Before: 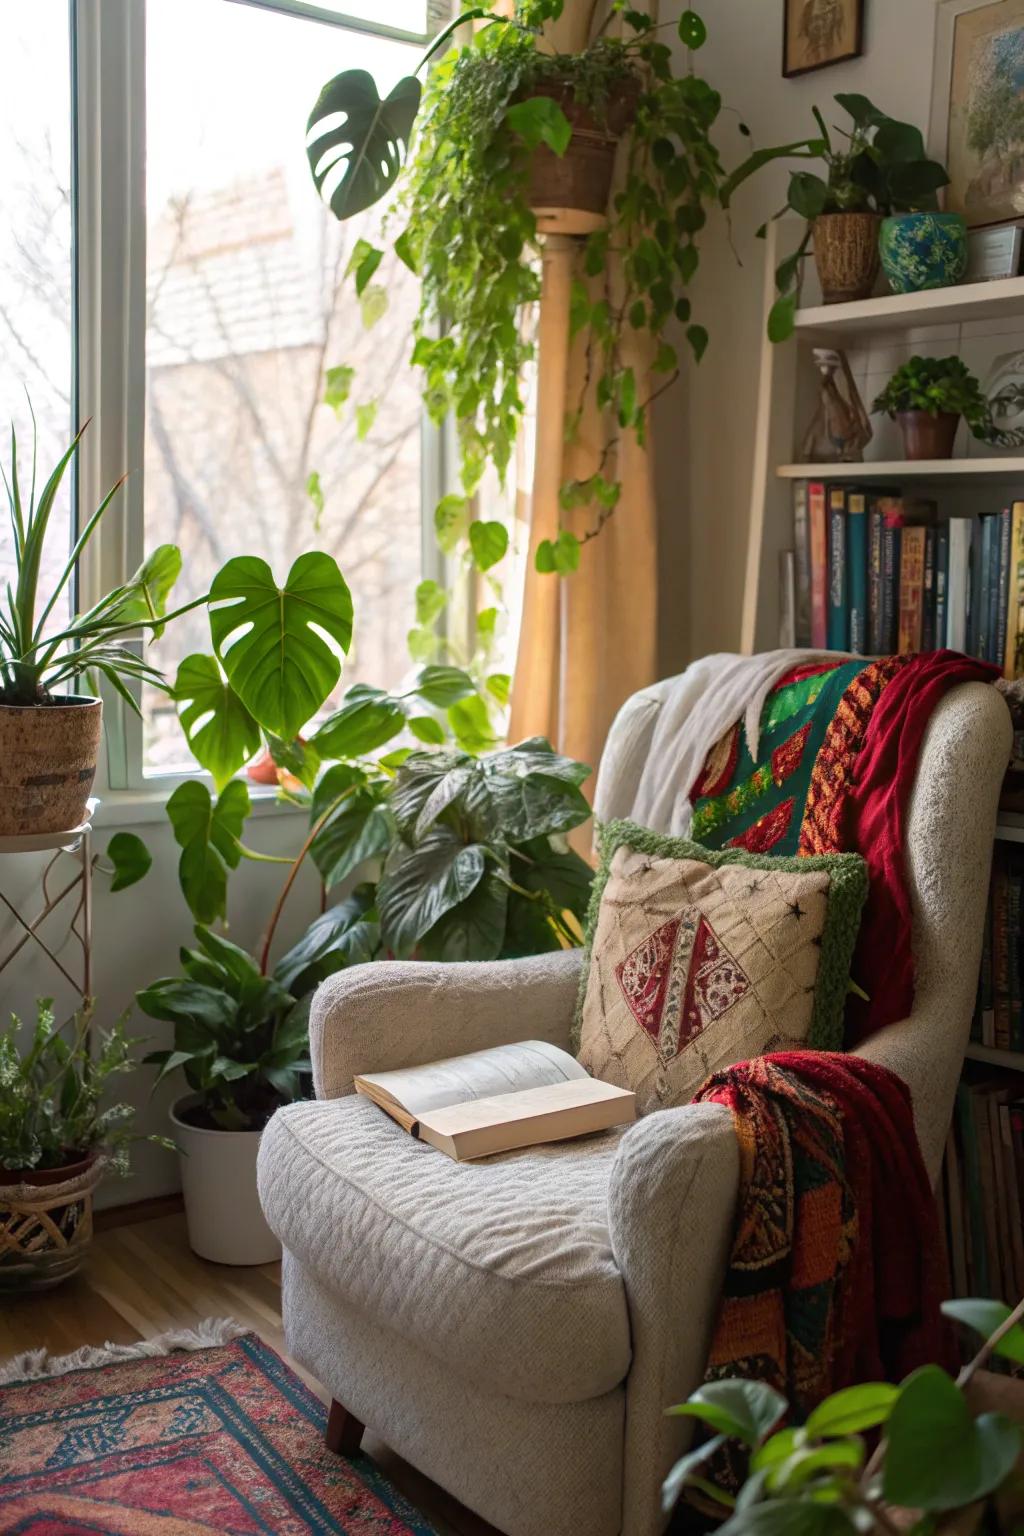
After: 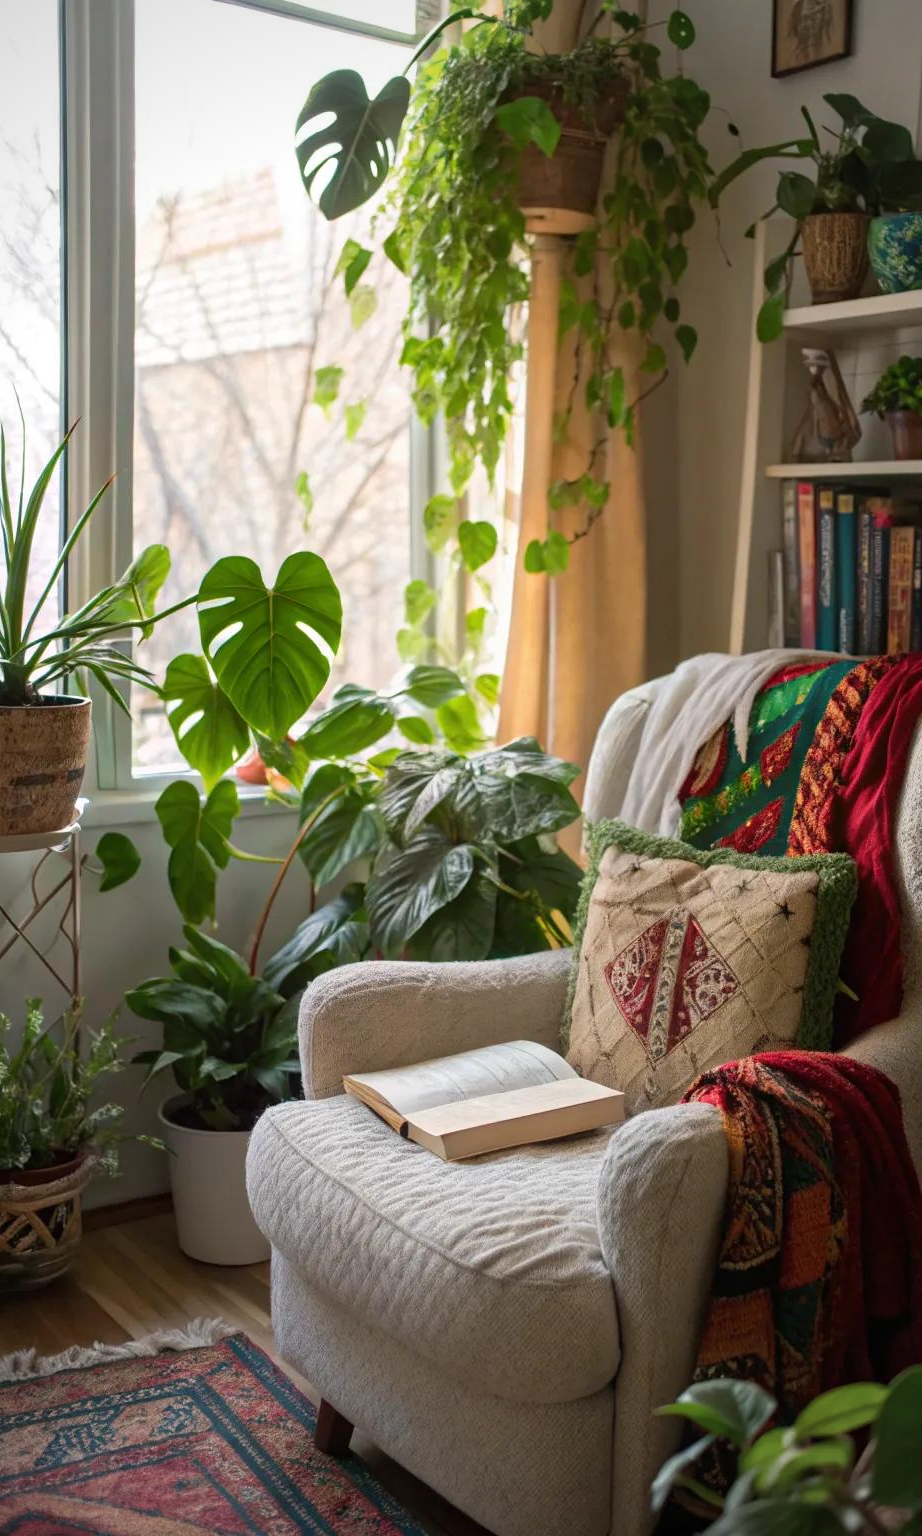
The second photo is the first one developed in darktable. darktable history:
vignetting: fall-off radius 60.92%
crop and rotate: left 1.088%, right 8.807%
